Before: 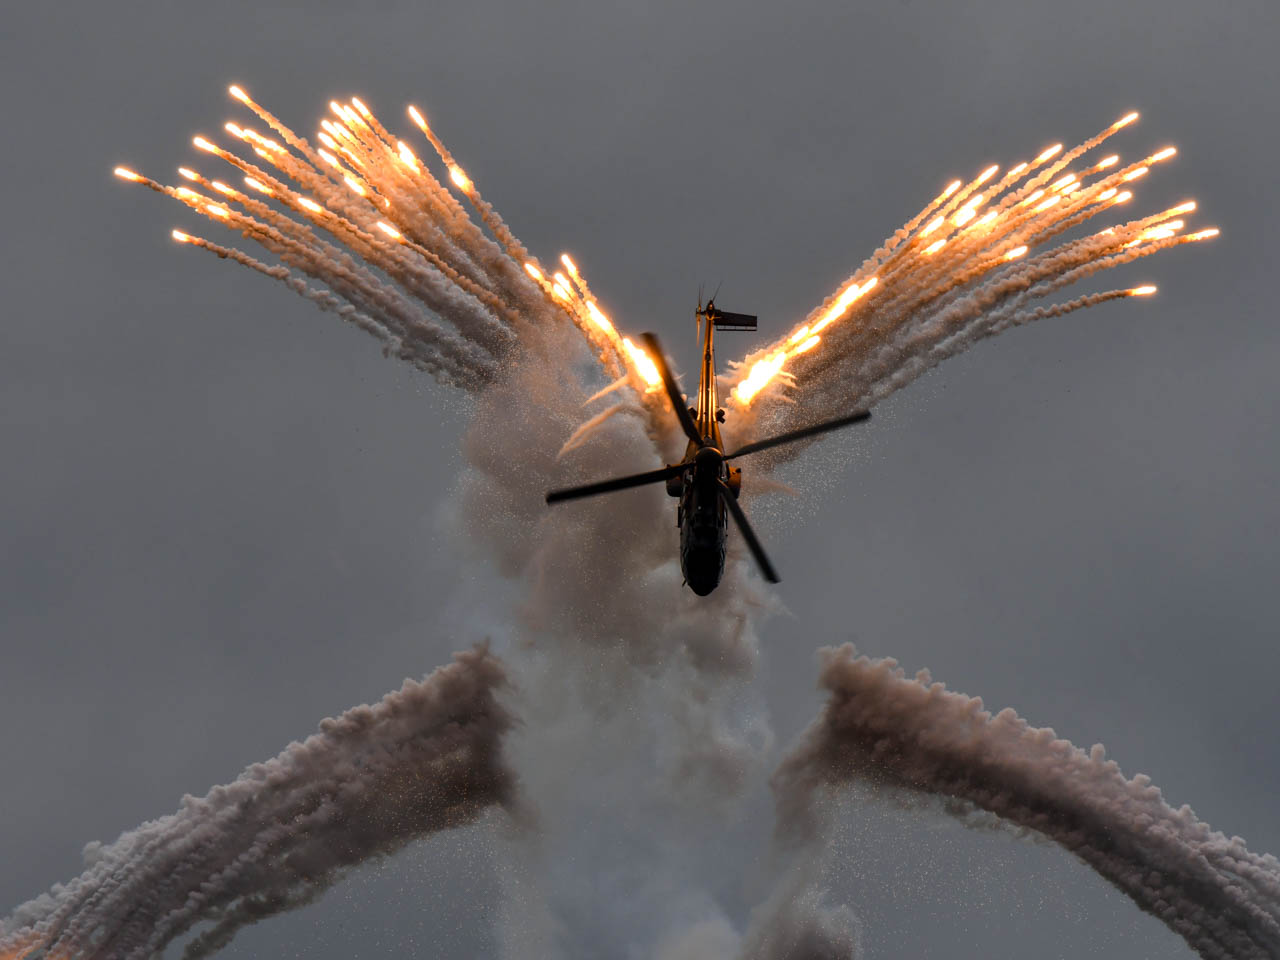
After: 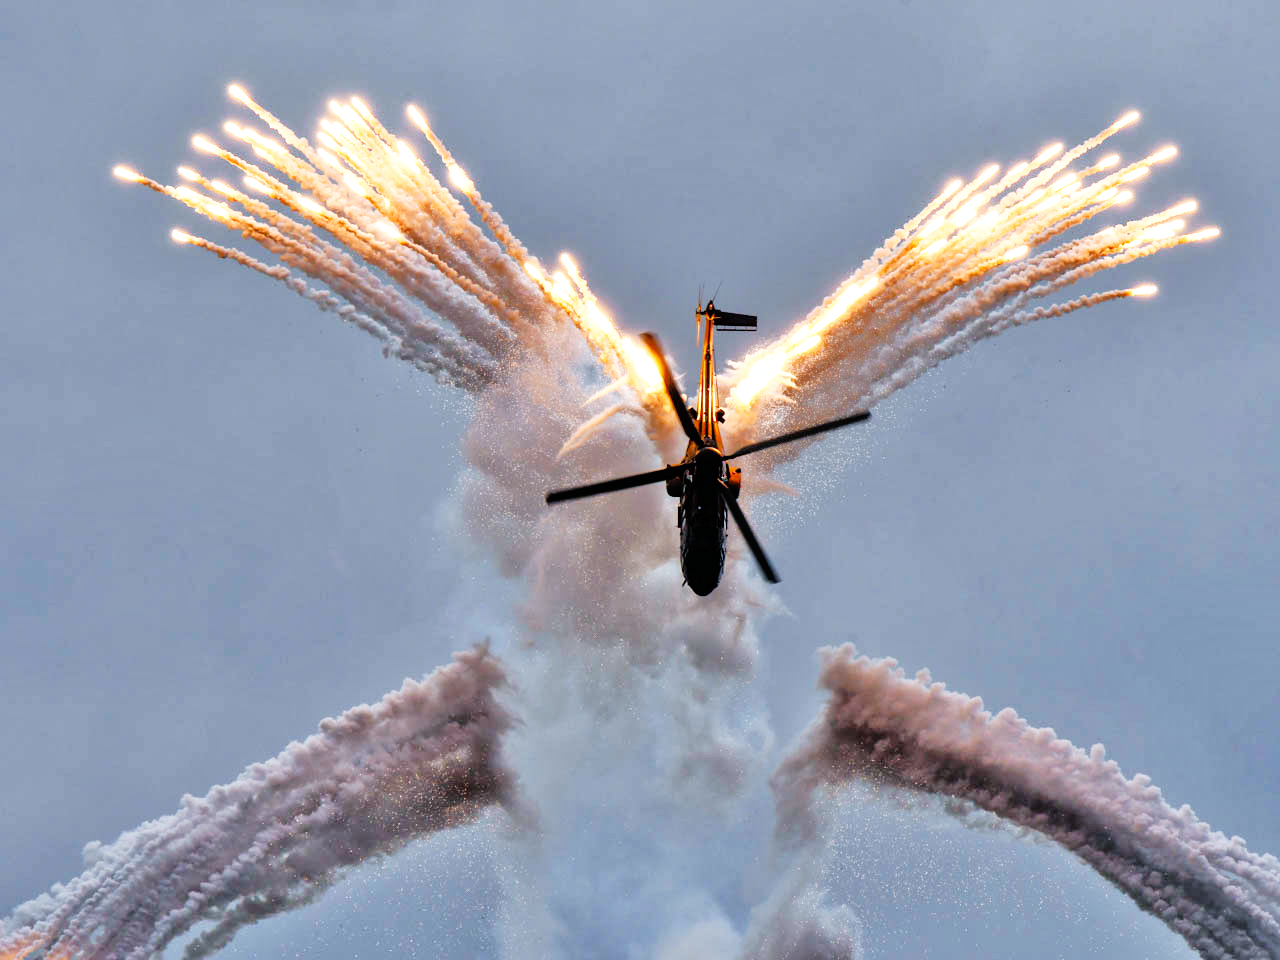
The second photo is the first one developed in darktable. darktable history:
base curve: curves: ch0 [(0, 0) (0.007, 0.004) (0.027, 0.03) (0.046, 0.07) (0.207, 0.54) (0.442, 0.872) (0.673, 0.972) (1, 1)], preserve colors none
color calibration: x 0.37, y 0.382, temperature 4313.32 K
tone equalizer: -8 EV -0.528 EV, -7 EV -0.319 EV, -6 EV -0.083 EV, -5 EV 0.413 EV, -4 EV 0.985 EV, -3 EV 0.791 EV, -2 EV -0.01 EV, -1 EV 0.14 EV, +0 EV -0.012 EV, smoothing 1
